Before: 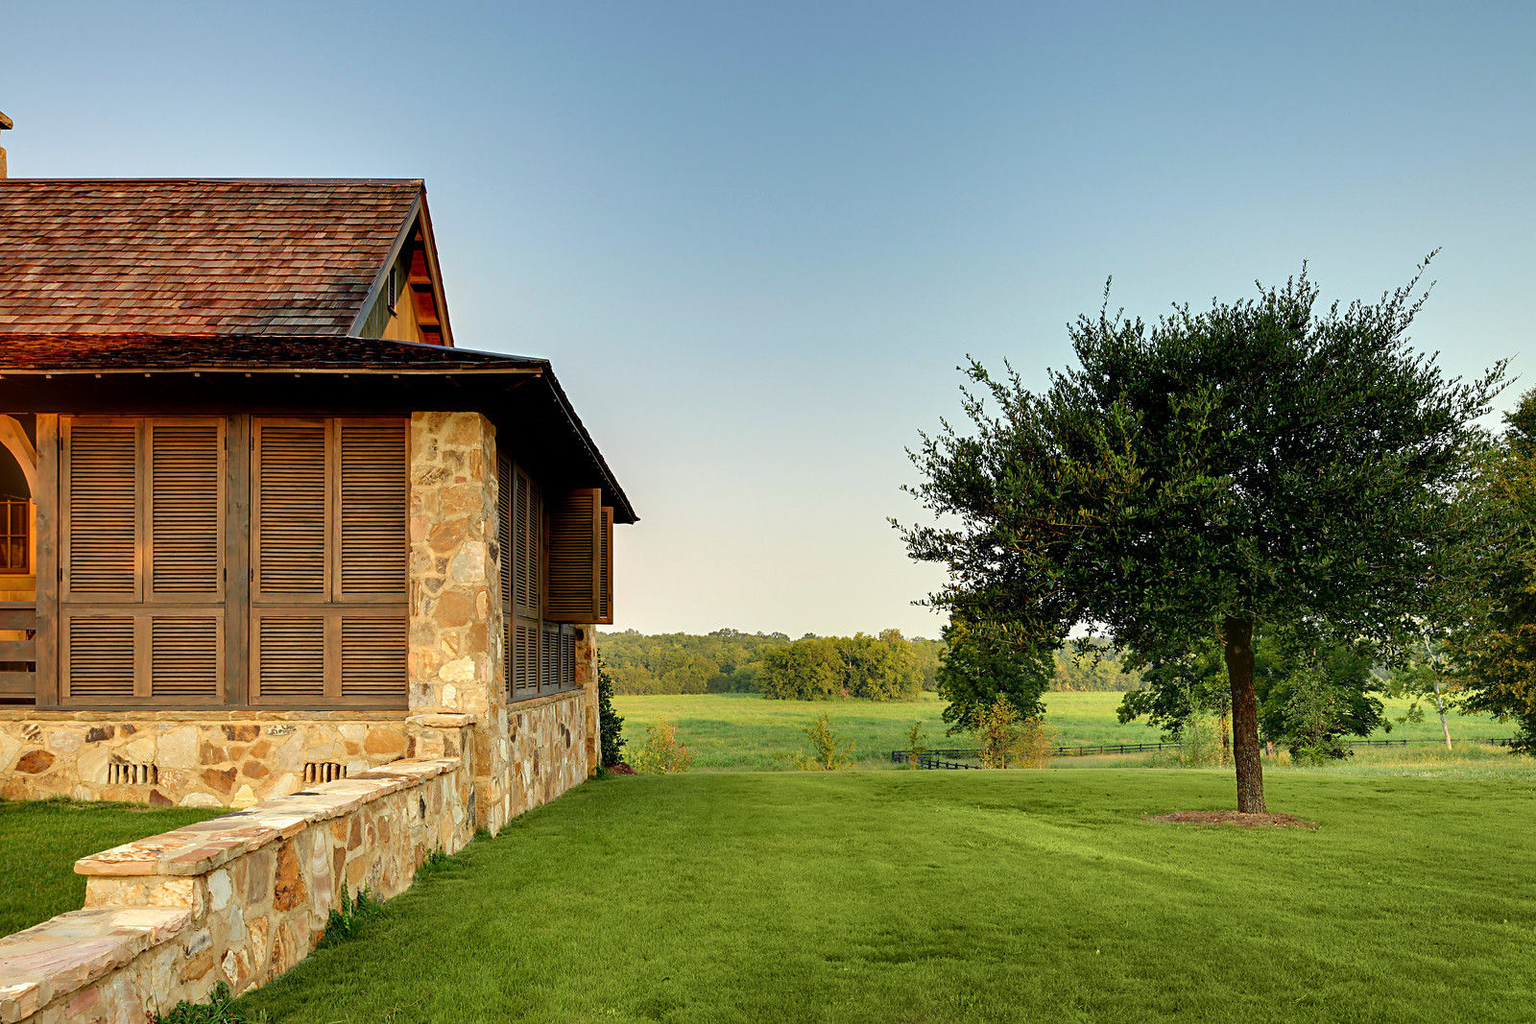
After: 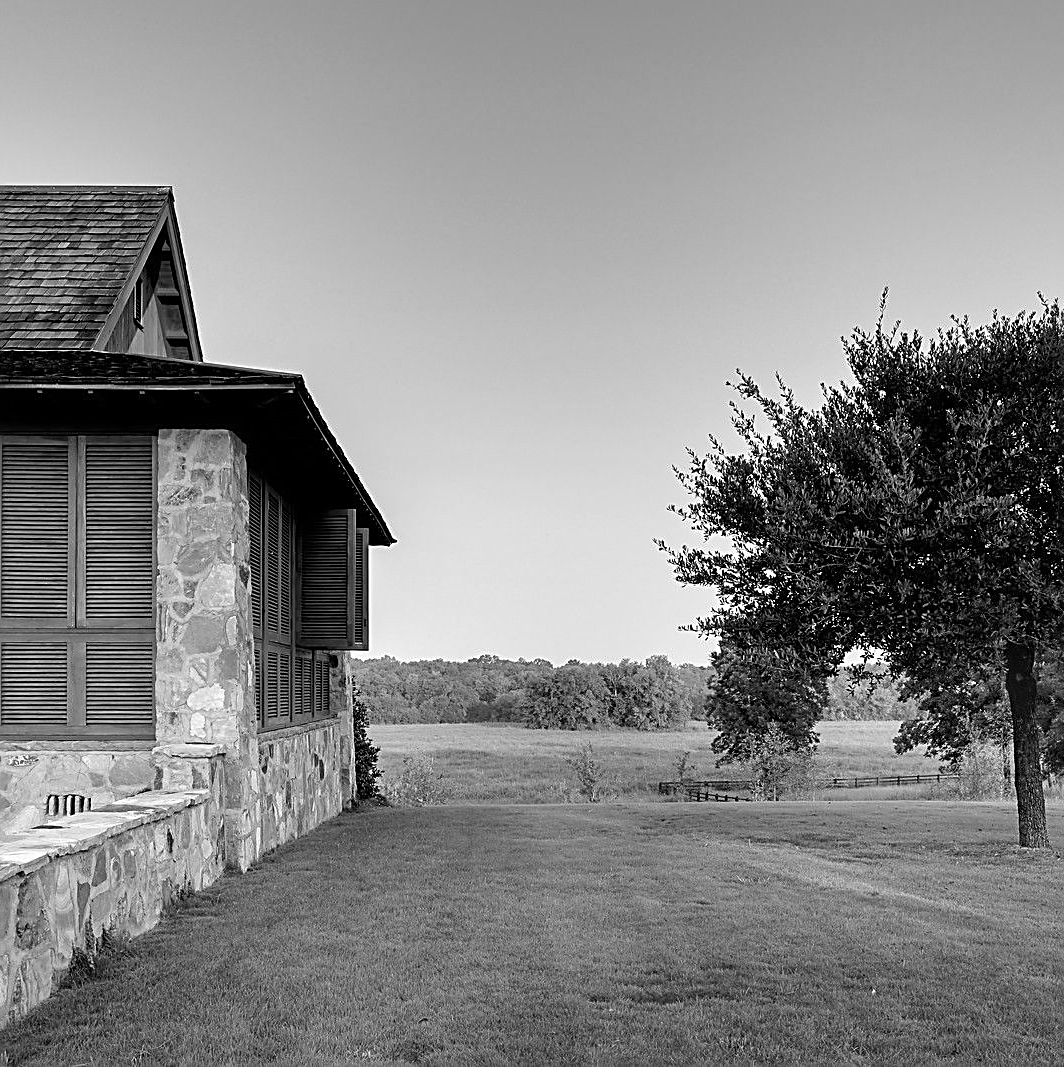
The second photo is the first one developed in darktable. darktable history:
sharpen: on, module defaults
monochrome: on, module defaults
crop: left 16.899%, right 16.556%
